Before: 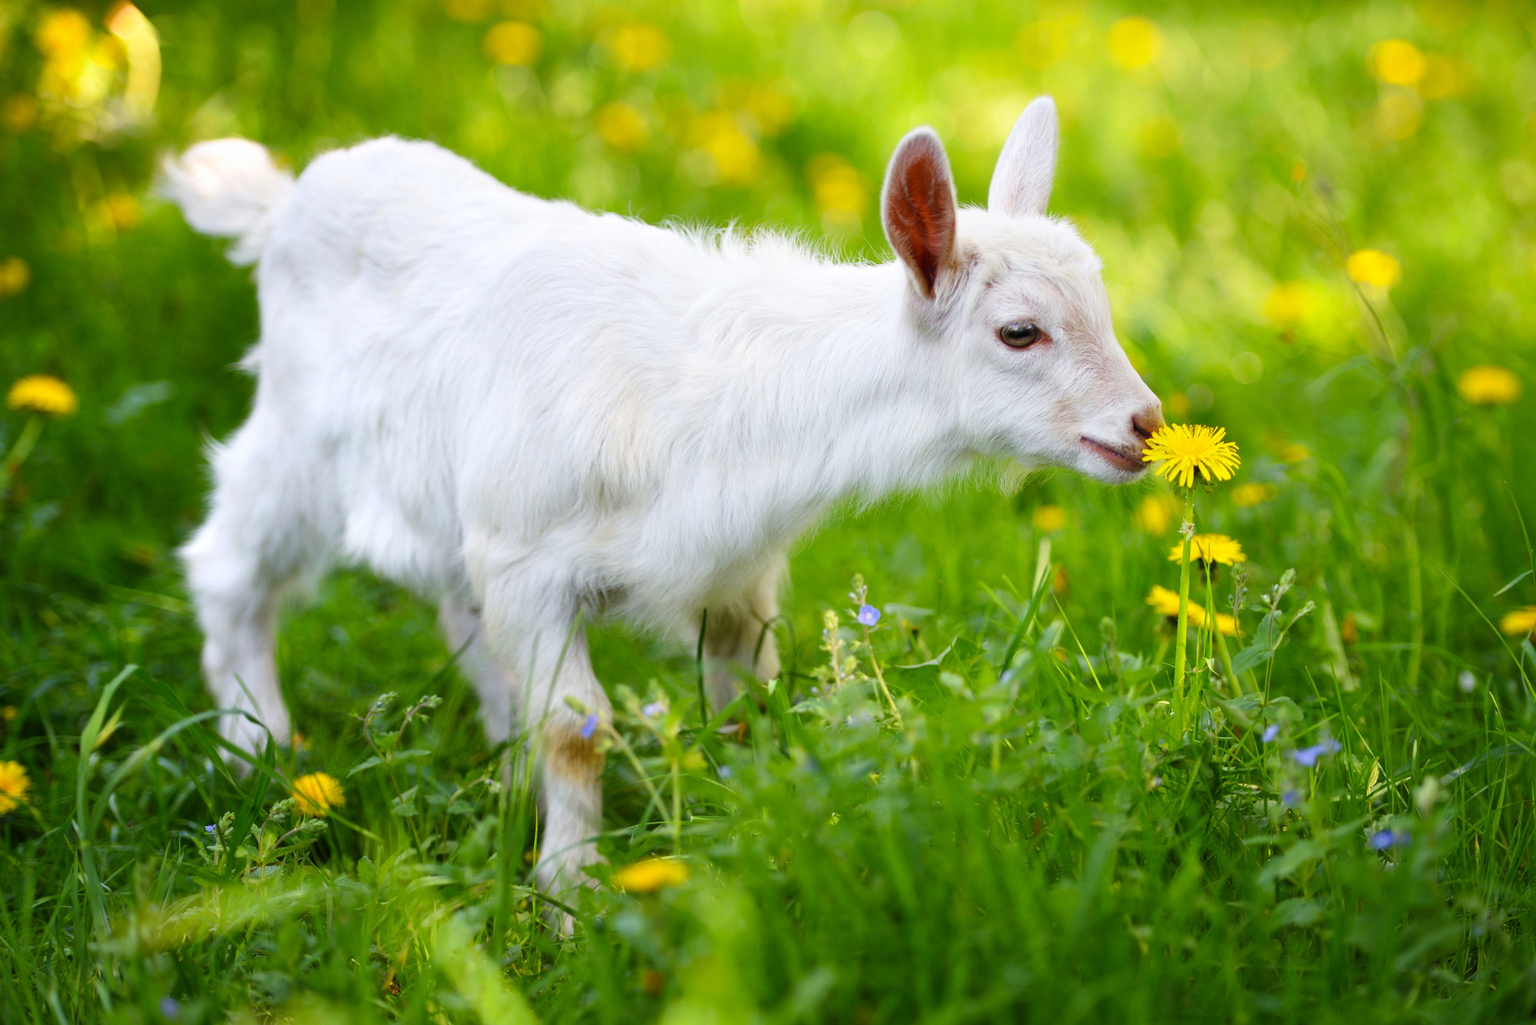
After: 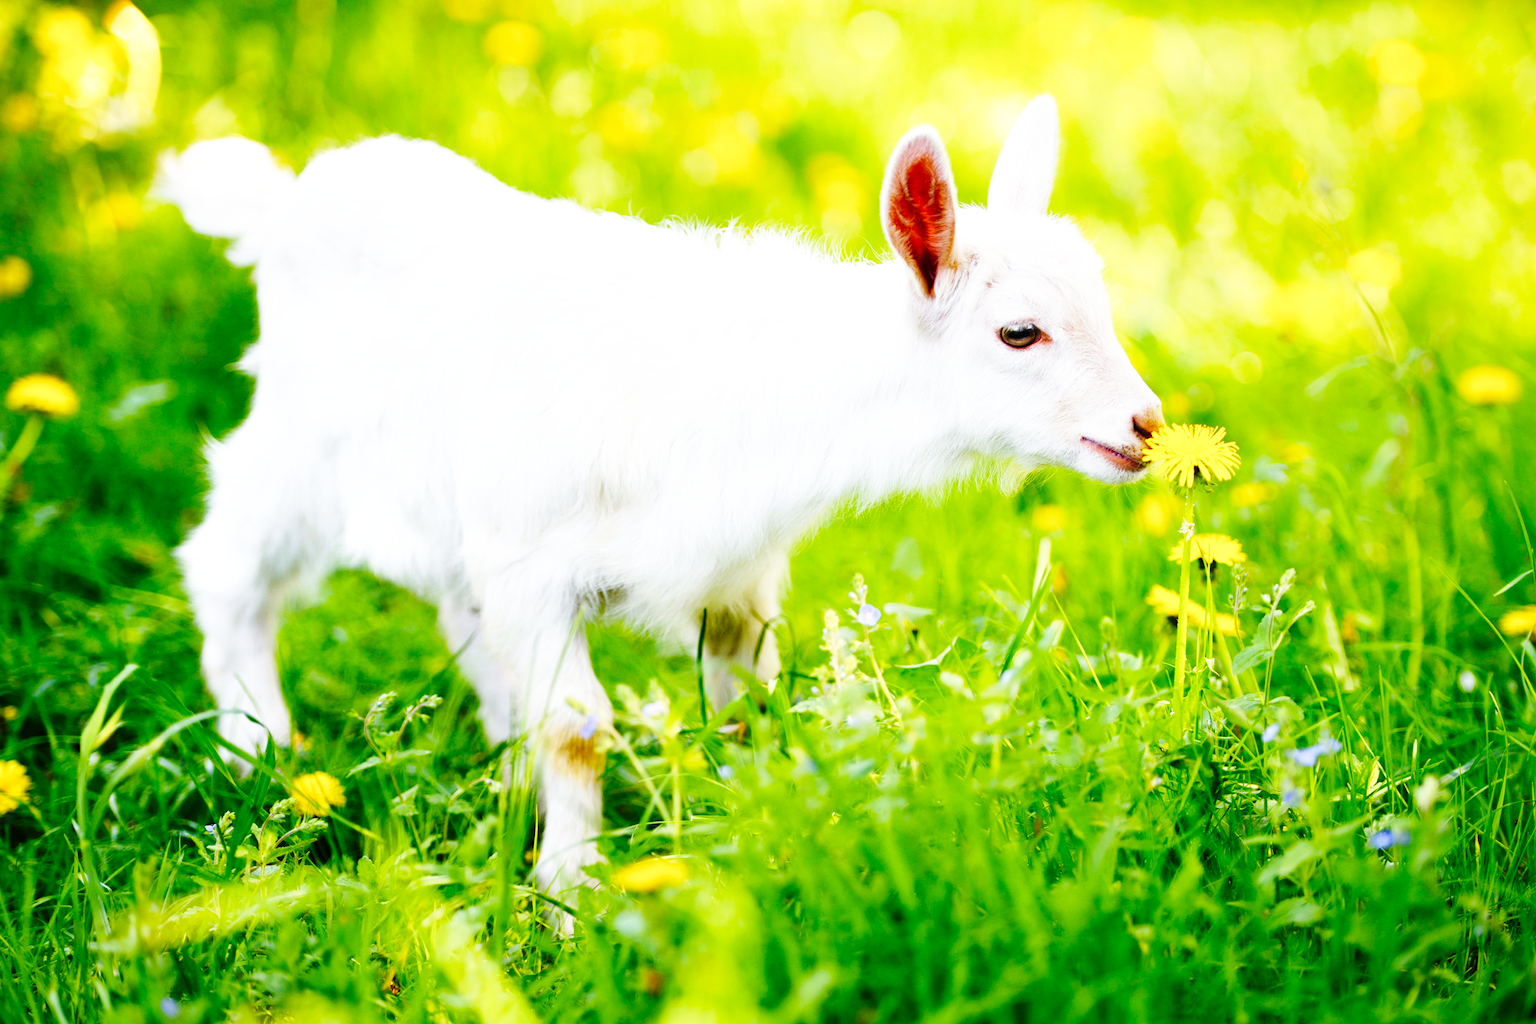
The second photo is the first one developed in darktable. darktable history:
base curve: curves: ch0 [(0, 0) (0, 0) (0.002, 0.001) (0.008, 0.003) (0.019, 0.011) (0.037, 0.037) (0.064, 0.11) (0.102, 0.232) (0.152, 0.379) (0.216, 0.524) (0.296, 0.665) (0.394, 0.789) (0.512, 0.881) (0.651, 0.945) (0.813, 0.986) (1, 1)], preserve colors none
exposure: exposure 0.178 EV, compensate exposure bias true, compensate highlight preservation false
